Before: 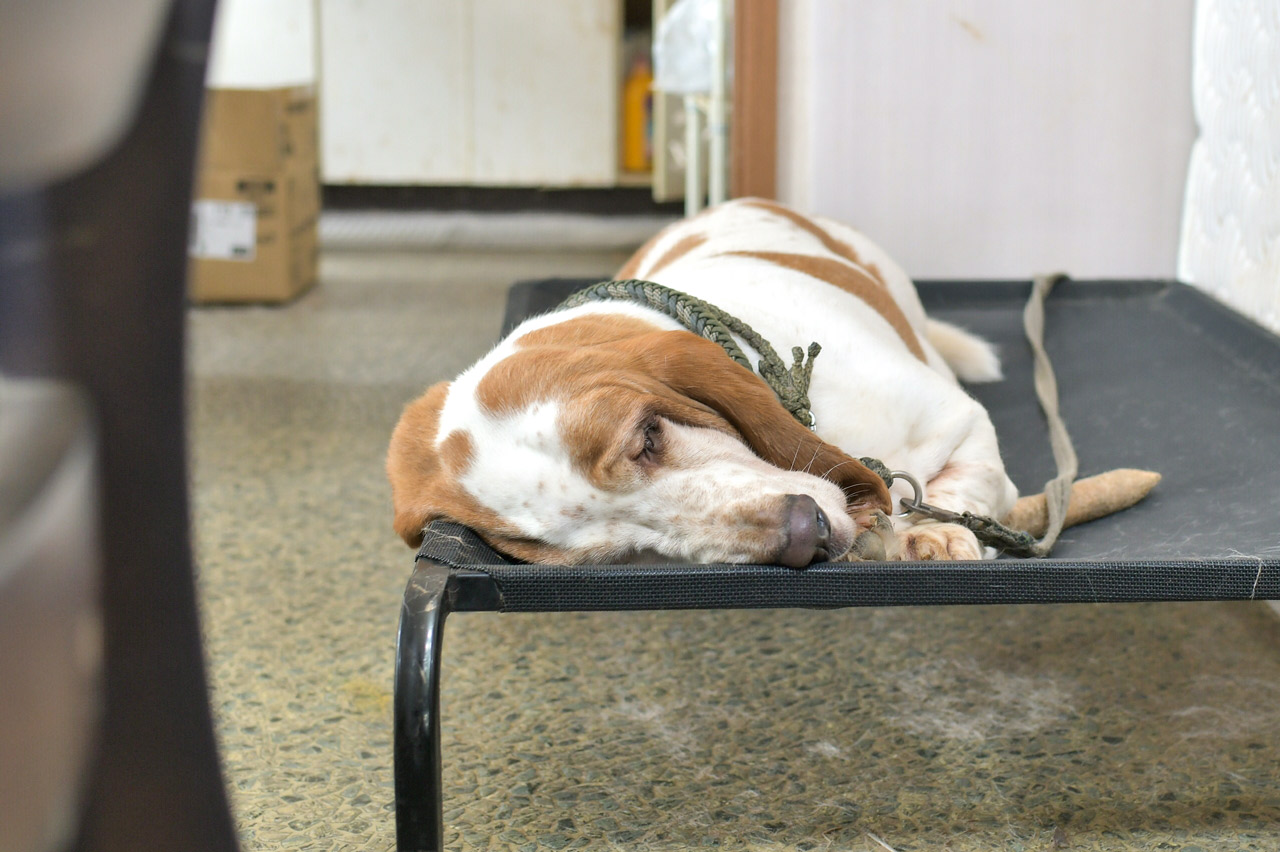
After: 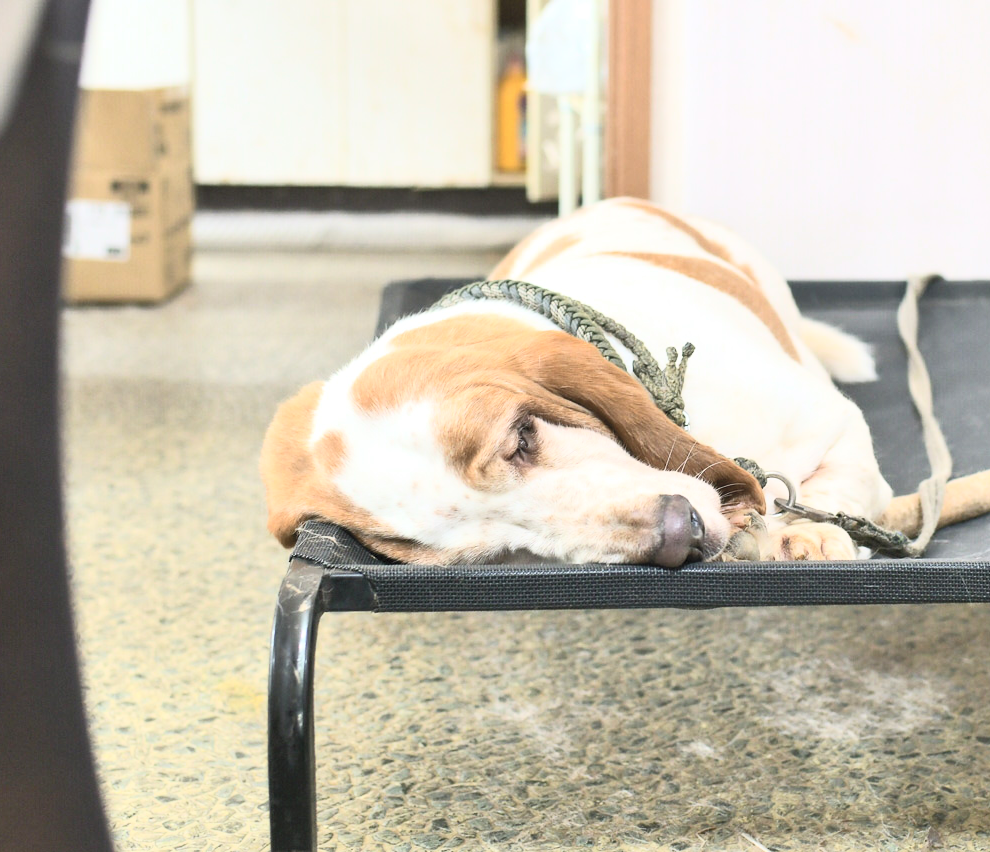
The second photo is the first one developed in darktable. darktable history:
contrast brightness saturation: contrast 0.392, brightness 0.523
crop: left 9.872%, right 12.734%
